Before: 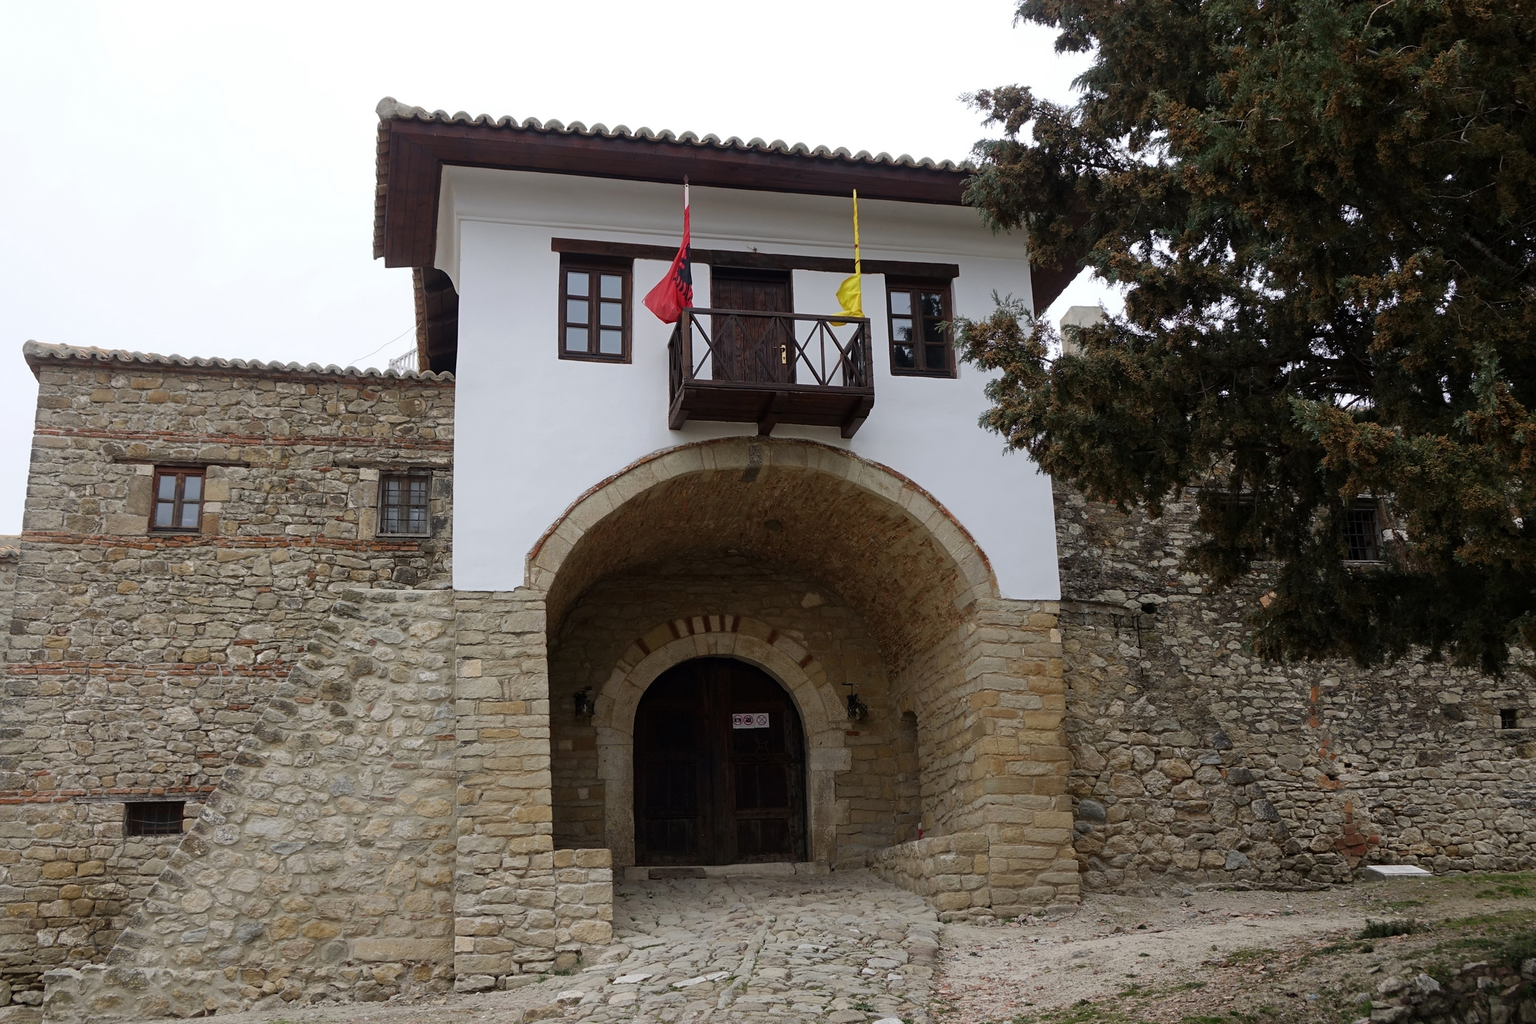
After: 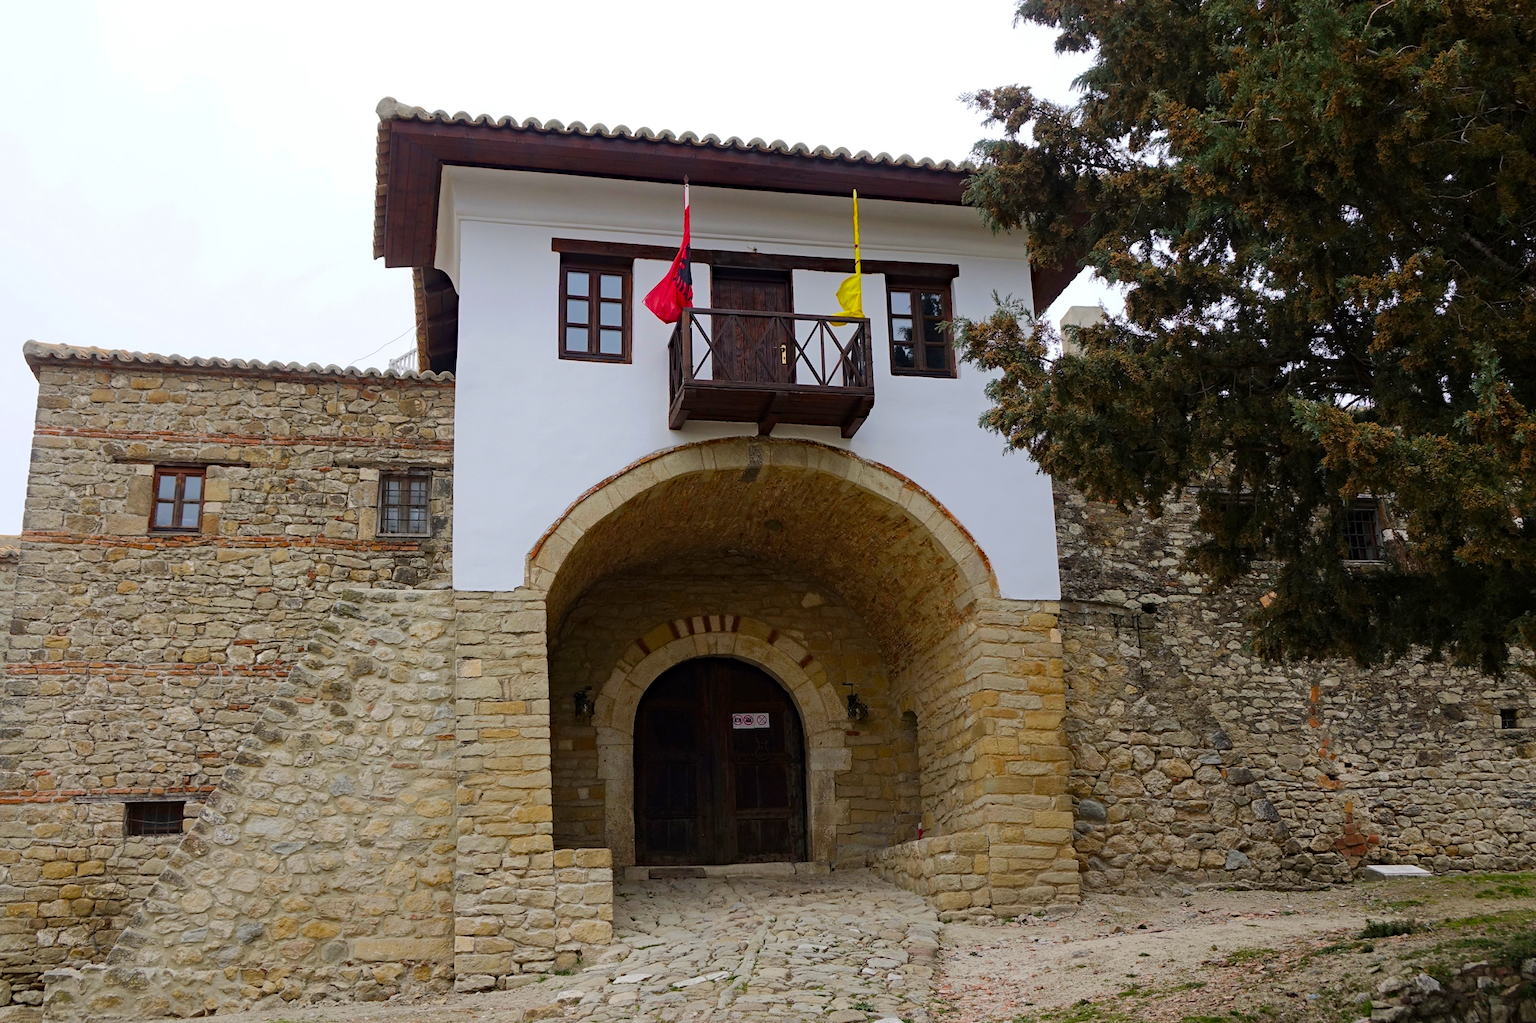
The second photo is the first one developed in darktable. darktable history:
haze removal: compatibility mode true, adaptive false
color balance rgb: perceptual saturation grading › global saturation 25%, perceptual brilliance grading › mid-tones 10%, perceptual brilliance grading › shadows 15%, global vibrance 20%
